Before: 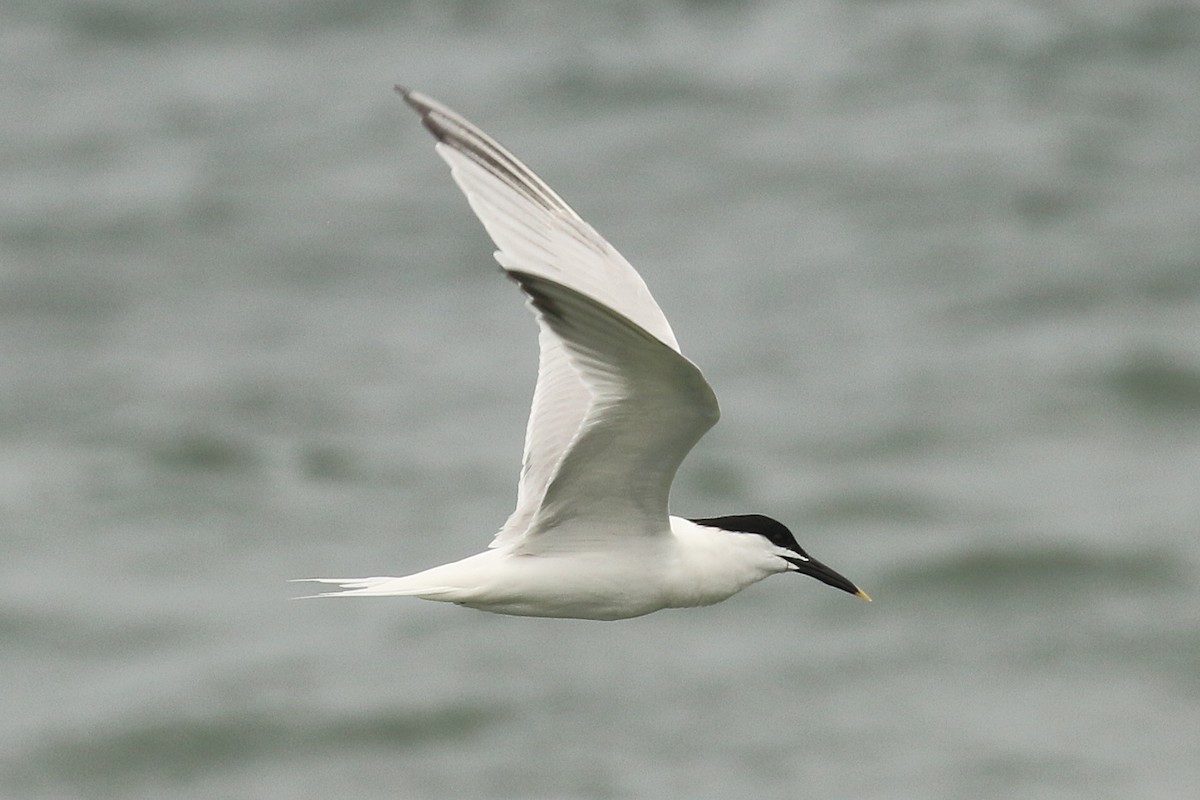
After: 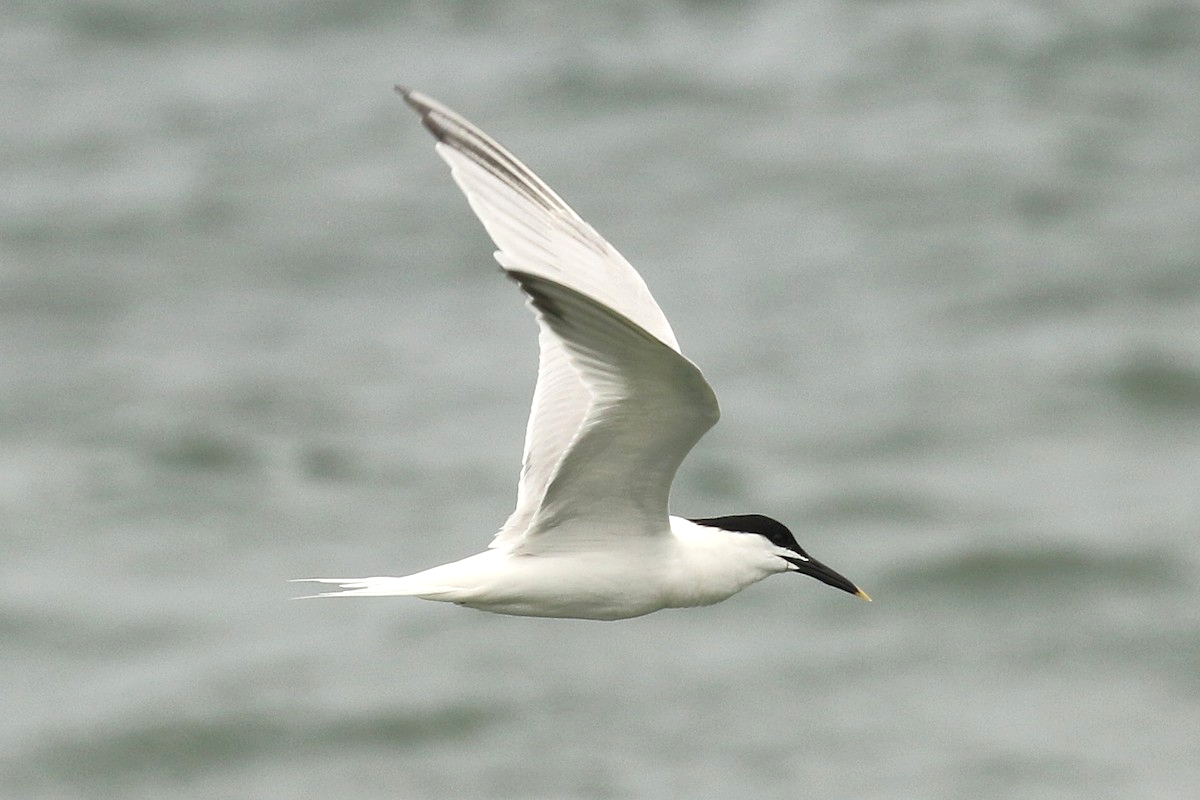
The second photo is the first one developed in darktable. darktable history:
exposure: black level correction 0.002, exposure 0.295 EV, compensate highlight preservation false
